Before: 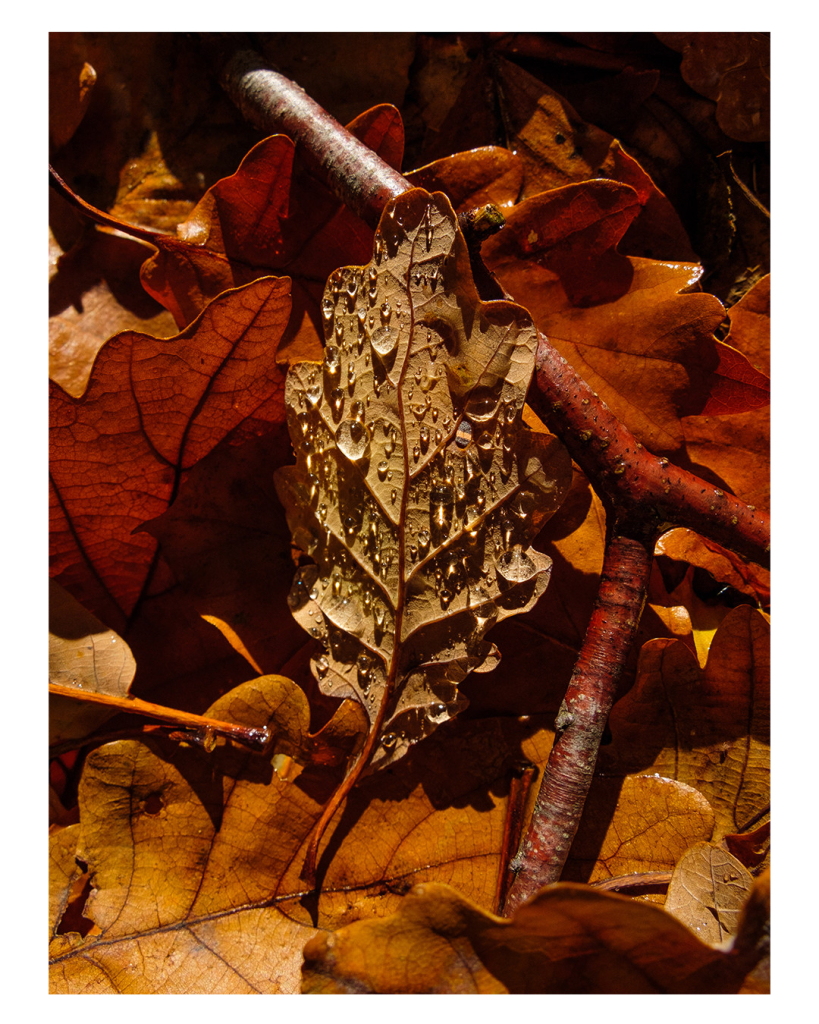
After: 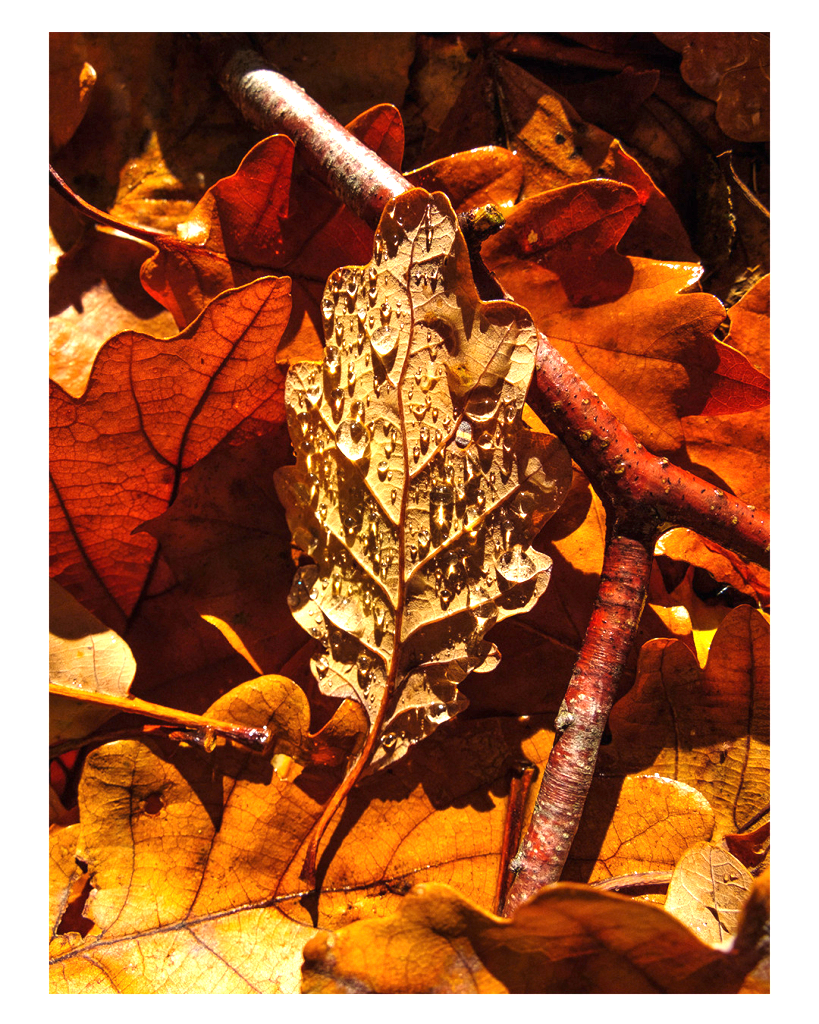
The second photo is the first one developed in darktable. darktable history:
exposure: black level correction 0, exposure 1.379 EV, compensate exposure bias true, compensate highlight preservation false
